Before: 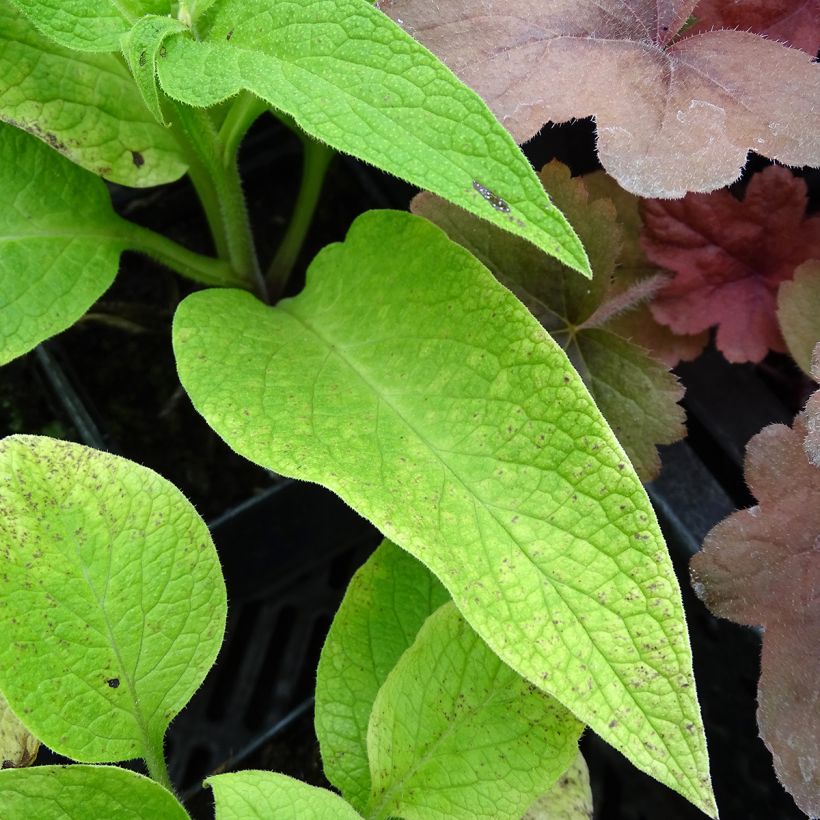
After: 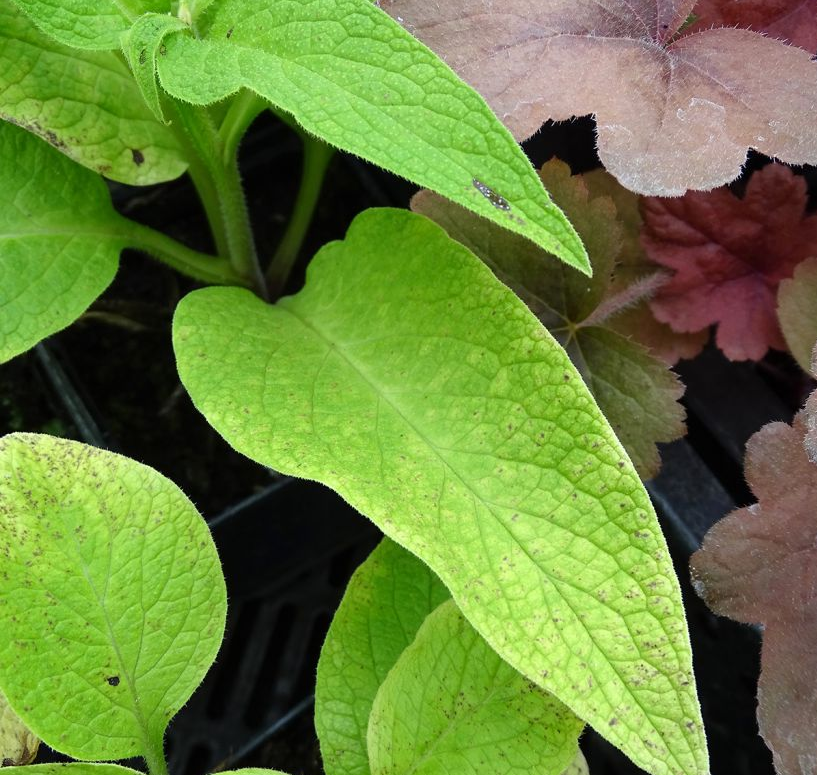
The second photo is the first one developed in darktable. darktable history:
crop: top 0.353%, right 0.263%, bottom 5.043%
